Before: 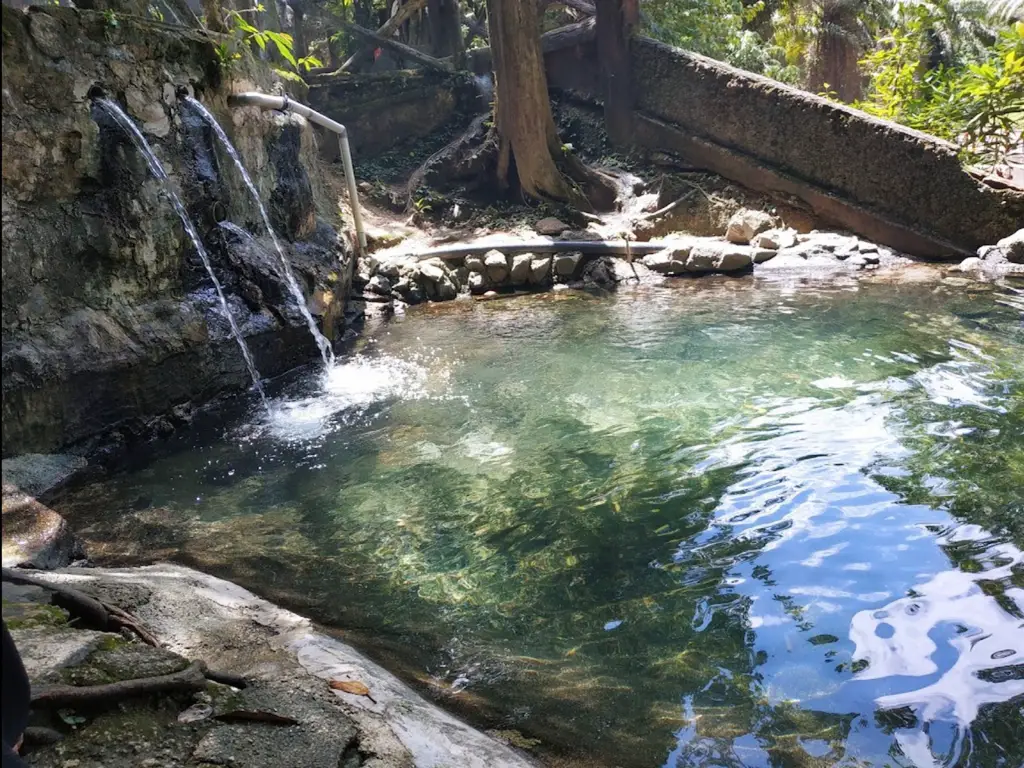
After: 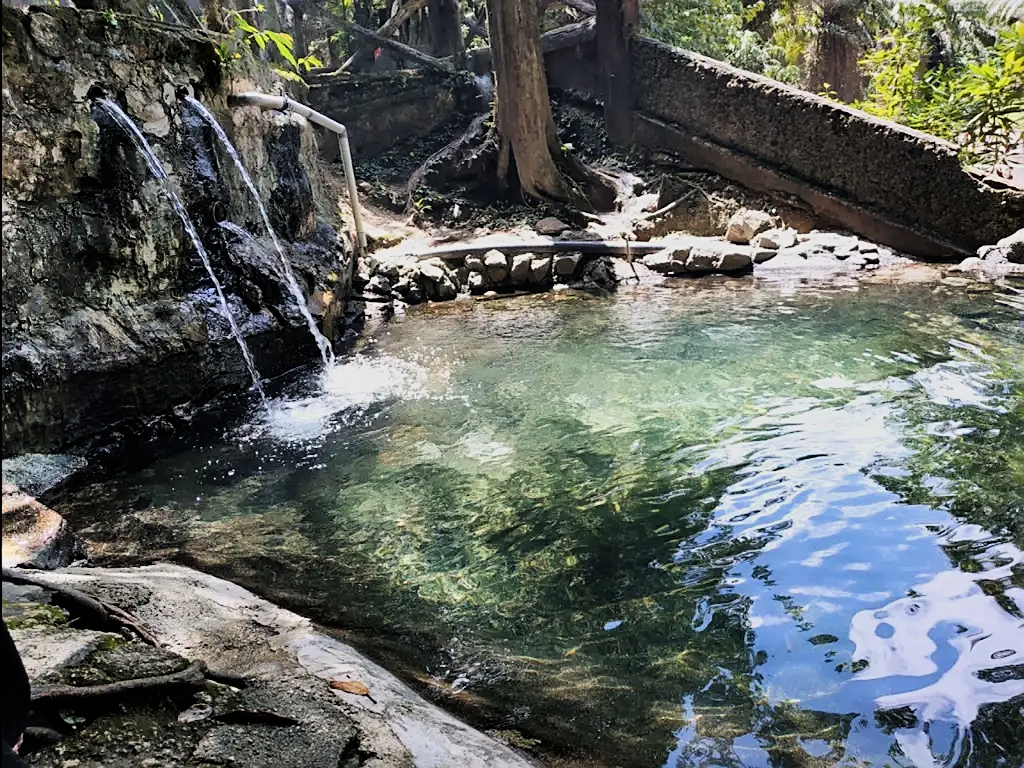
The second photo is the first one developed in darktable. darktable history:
sharpen: on, module defaults
shadows and highlights: soften with gaussian
filmic rgb: black relative exposure -16 EV, white relative exposure 5.31 EV, hardness 5.94, contrast 1.259, color science v6 (2022)
